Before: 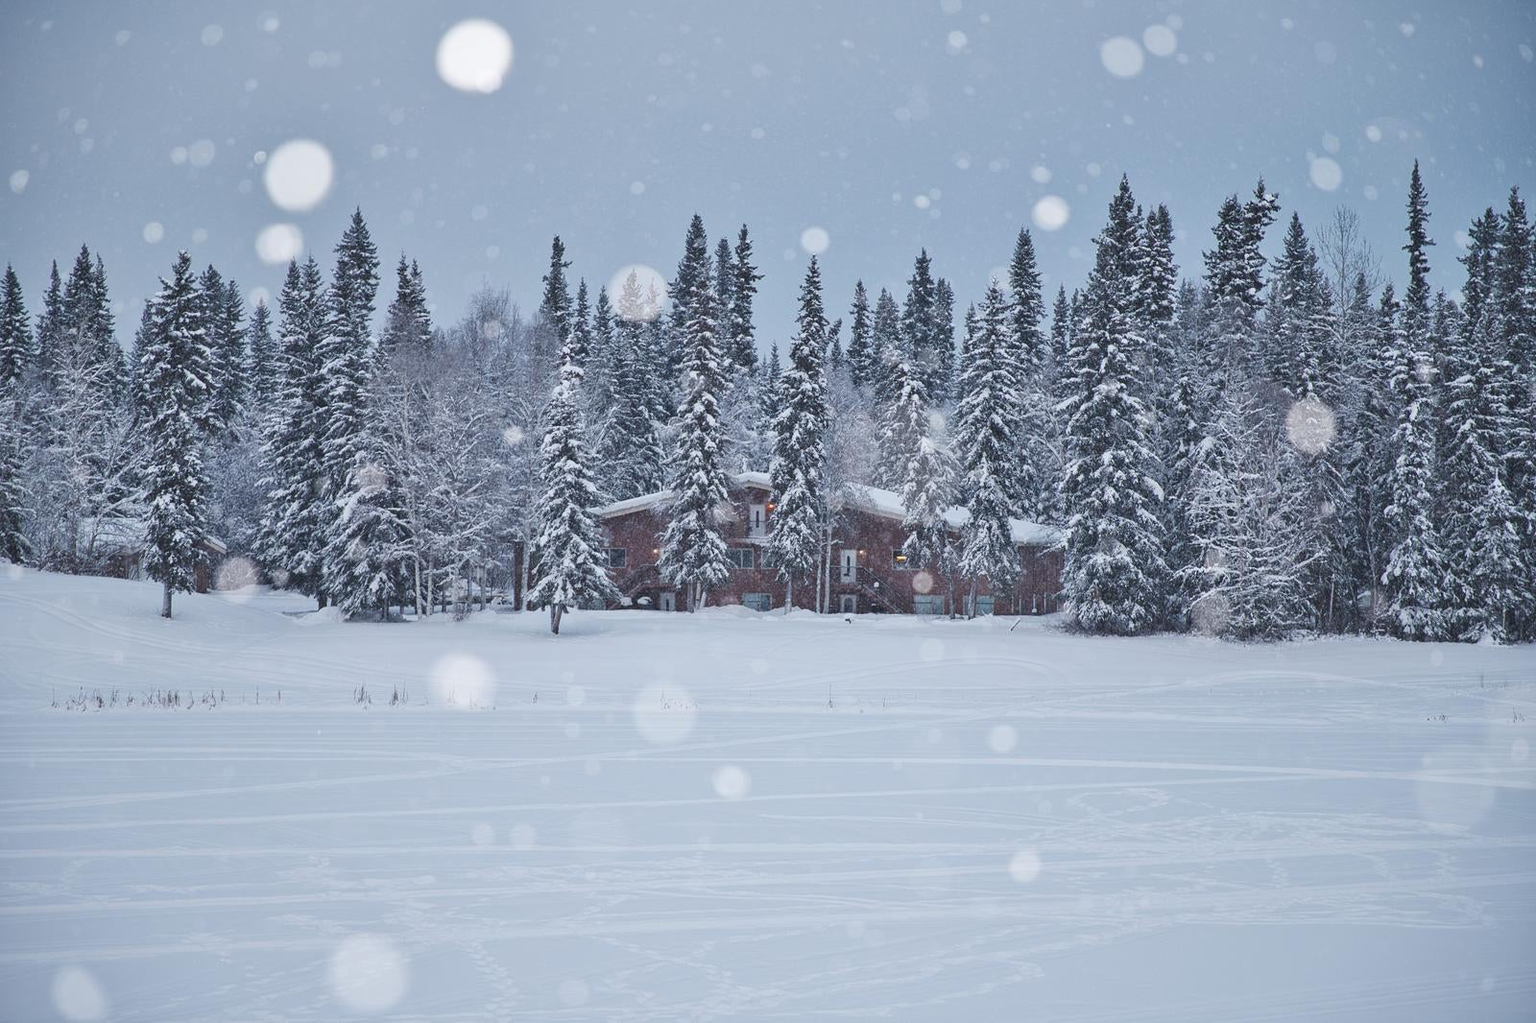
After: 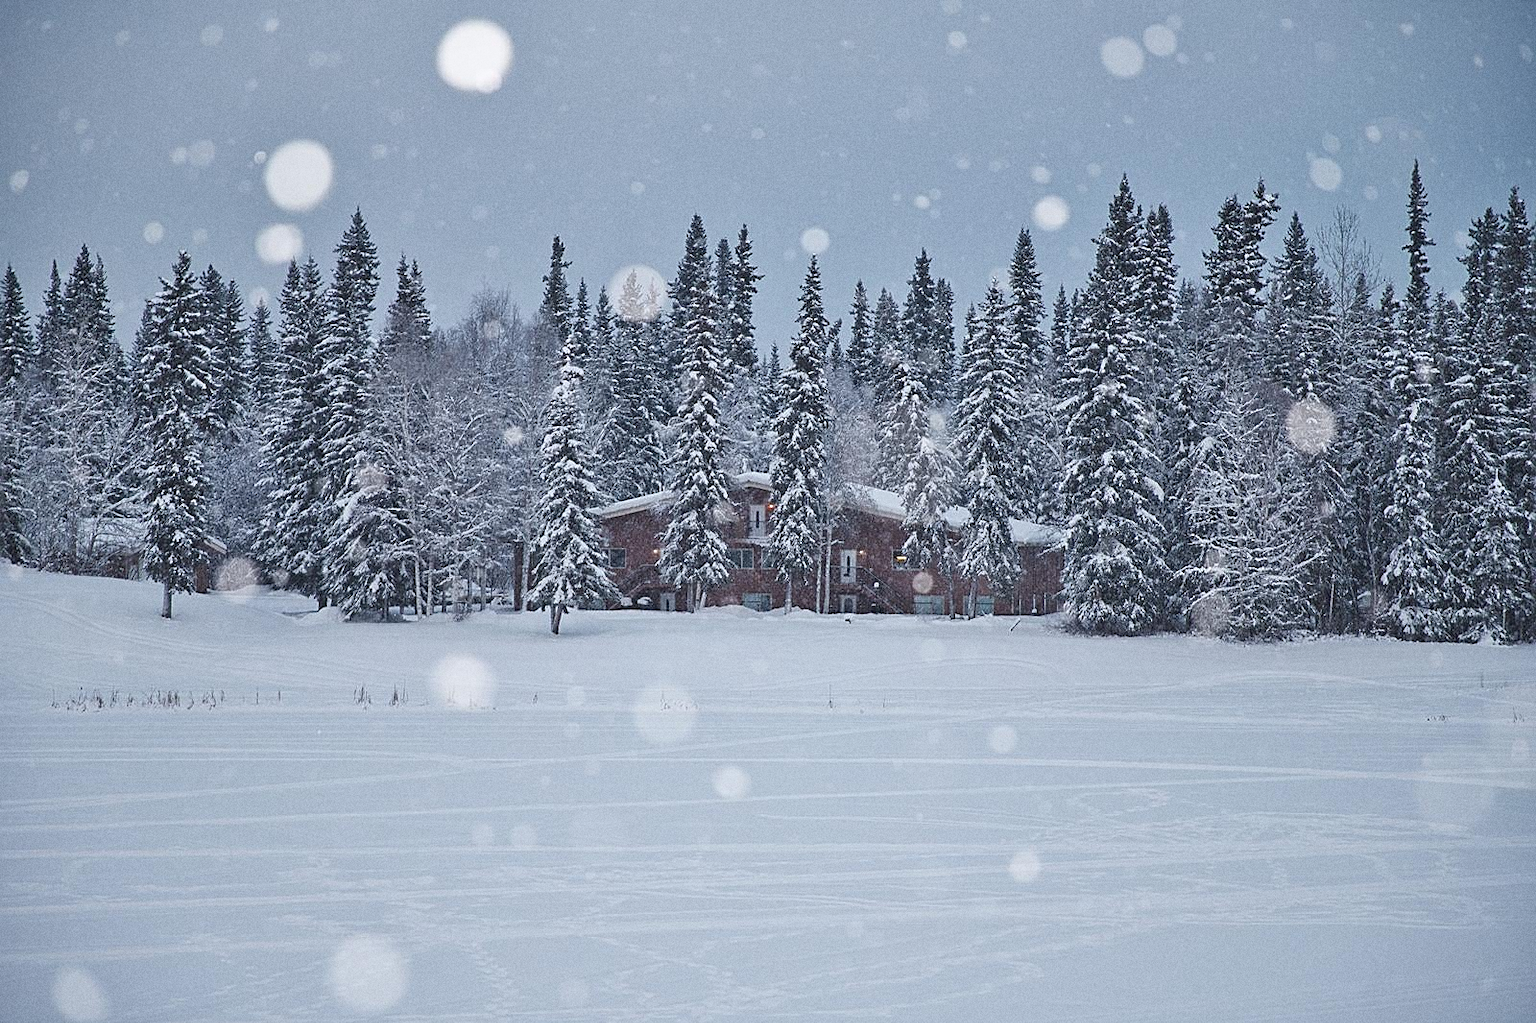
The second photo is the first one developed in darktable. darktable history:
base curve: curves: ch0 [(0, 0) (0.303, 0.277) (1, 1)]
sharpen: on, module defaults
grain: on, module defaults
